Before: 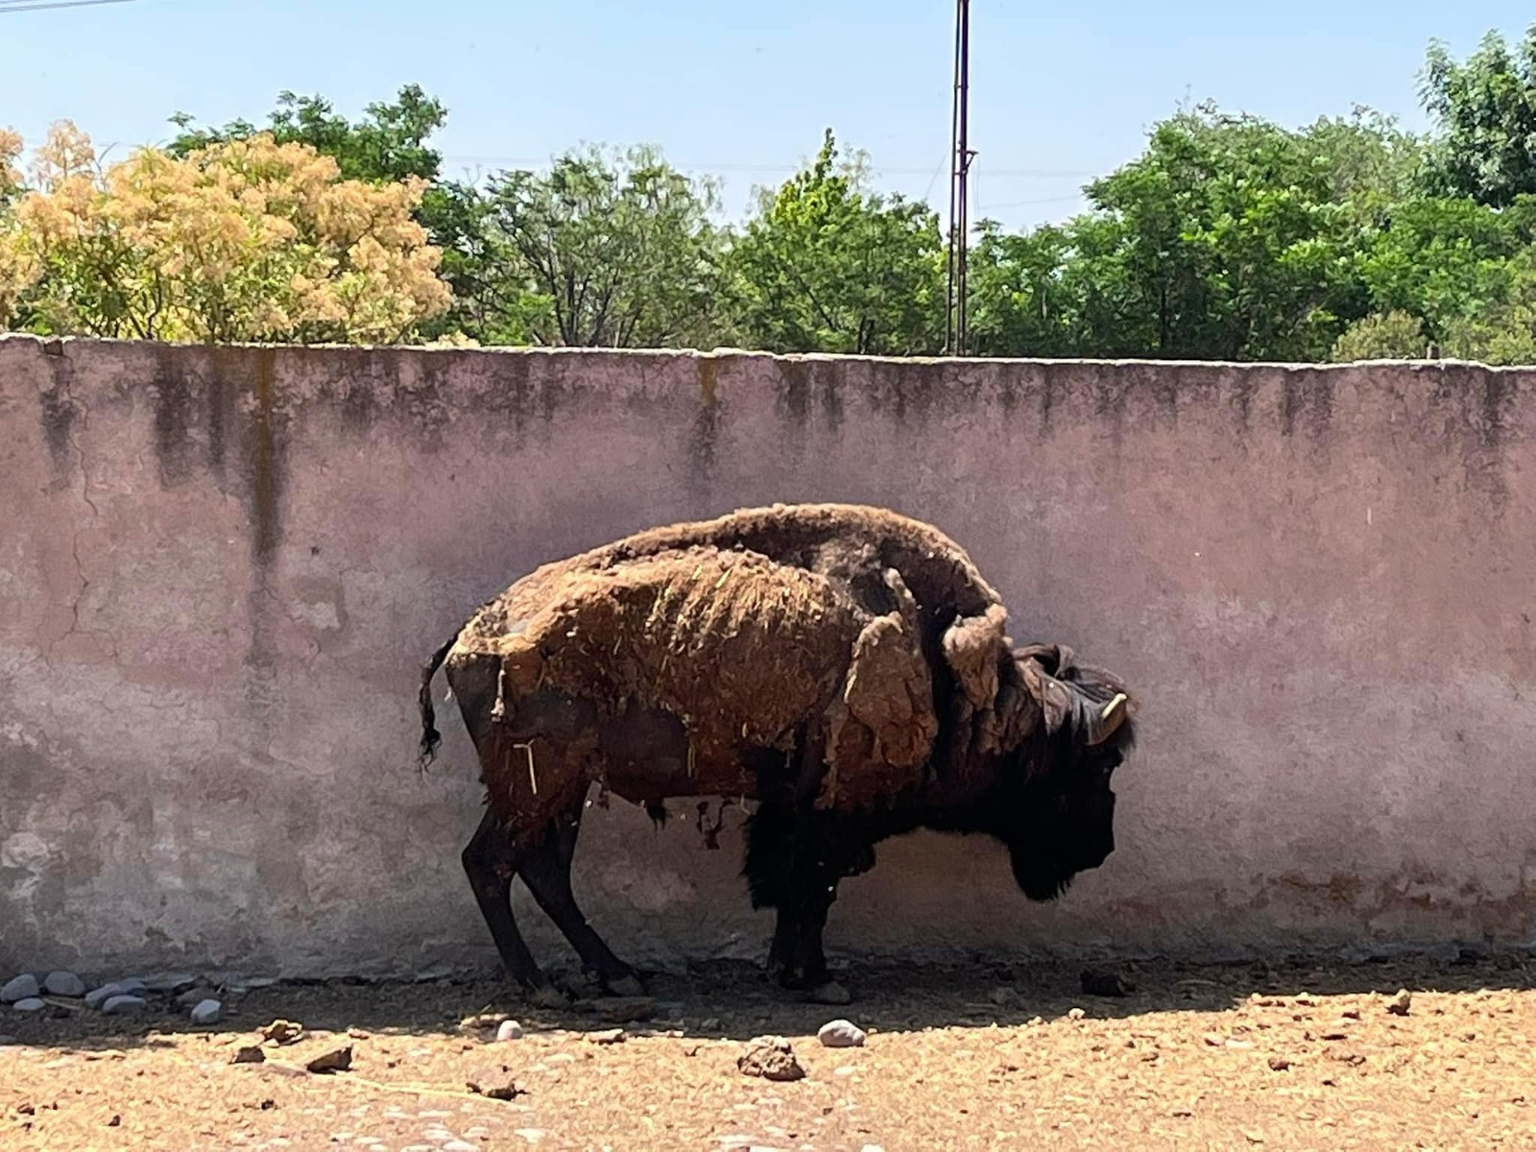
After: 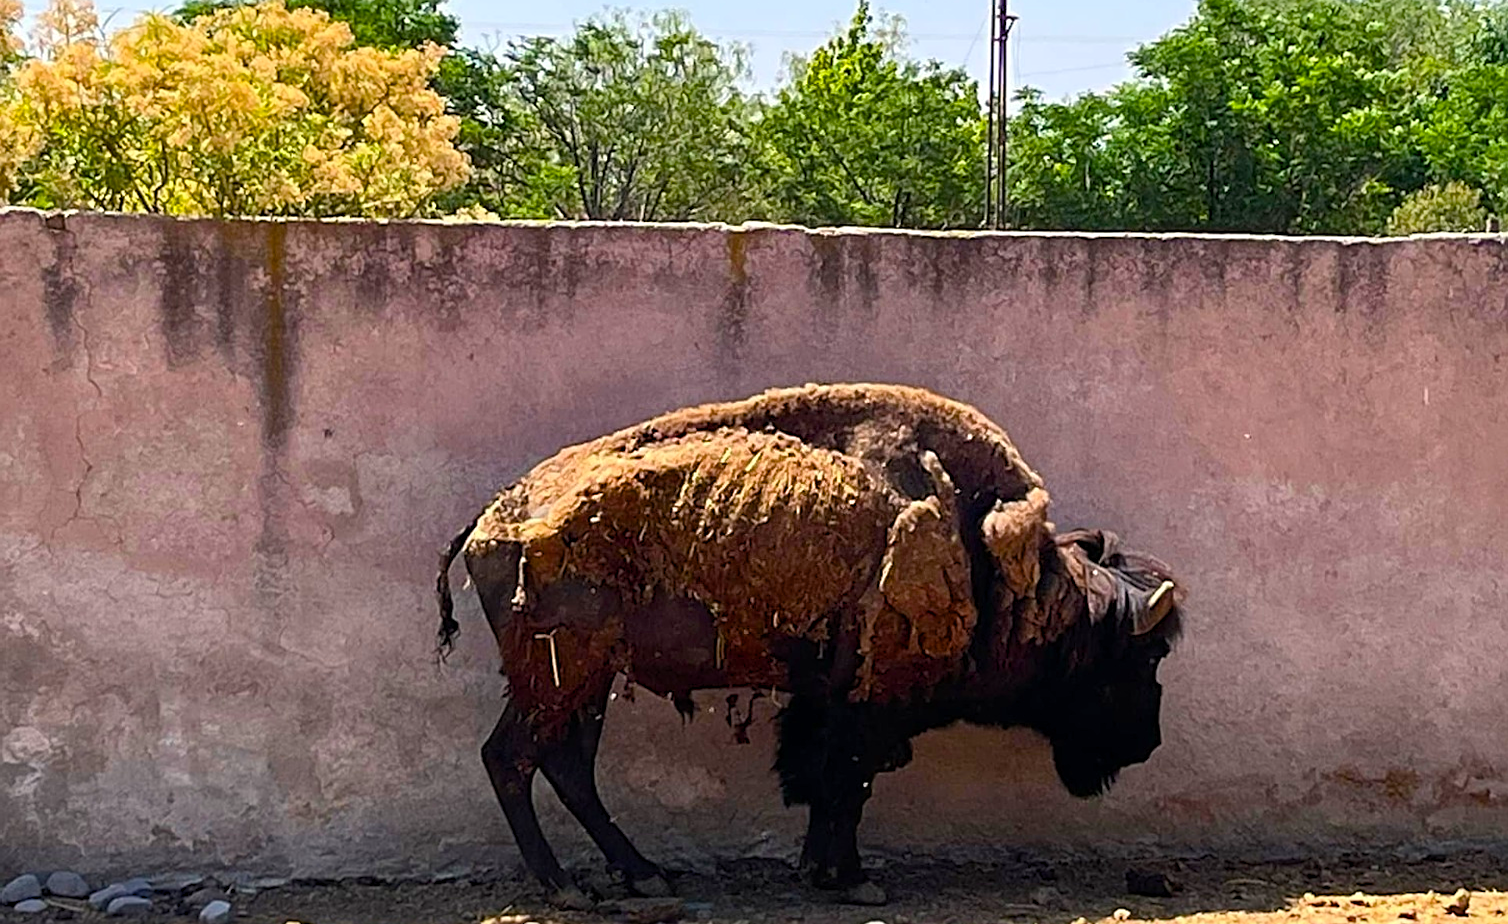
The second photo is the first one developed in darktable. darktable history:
crop and rotate: angle 0.052°, top 11.732%, right 5.633%, bottom 11.092%
color balance rgb: highlights gain › luminance 1.324%, highlights gain › chroma 0.449%, highlights gain › hue 41.09°, perceptual saturation grading › global saturation 36.261%, perceptual saturation grading › shadows 34.783%
sharpen: amount 0.483
